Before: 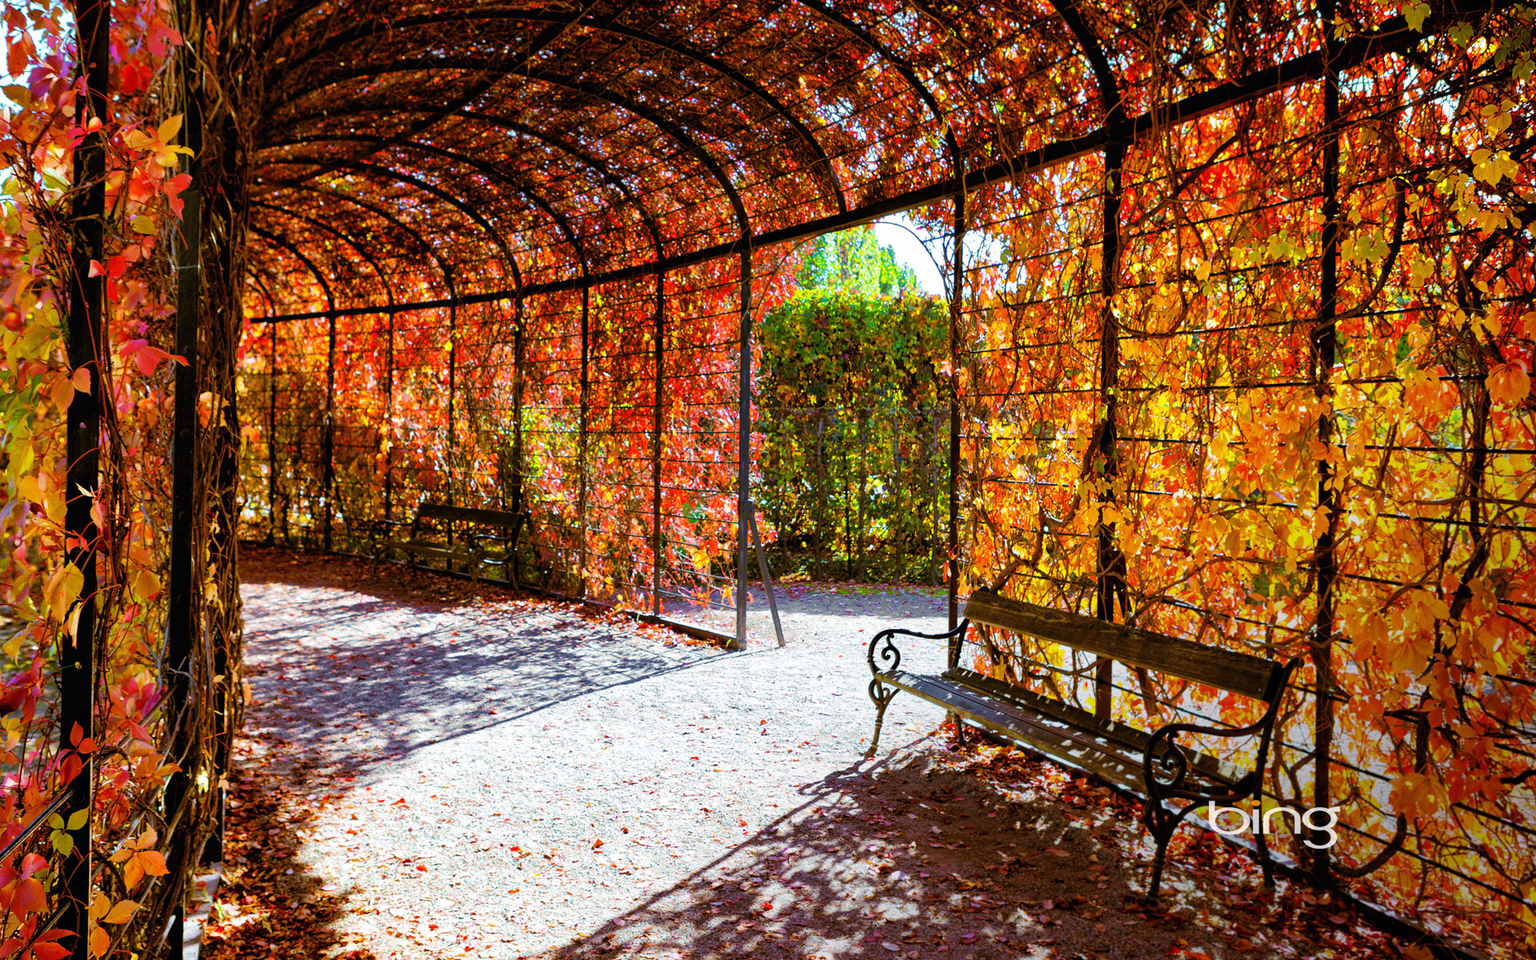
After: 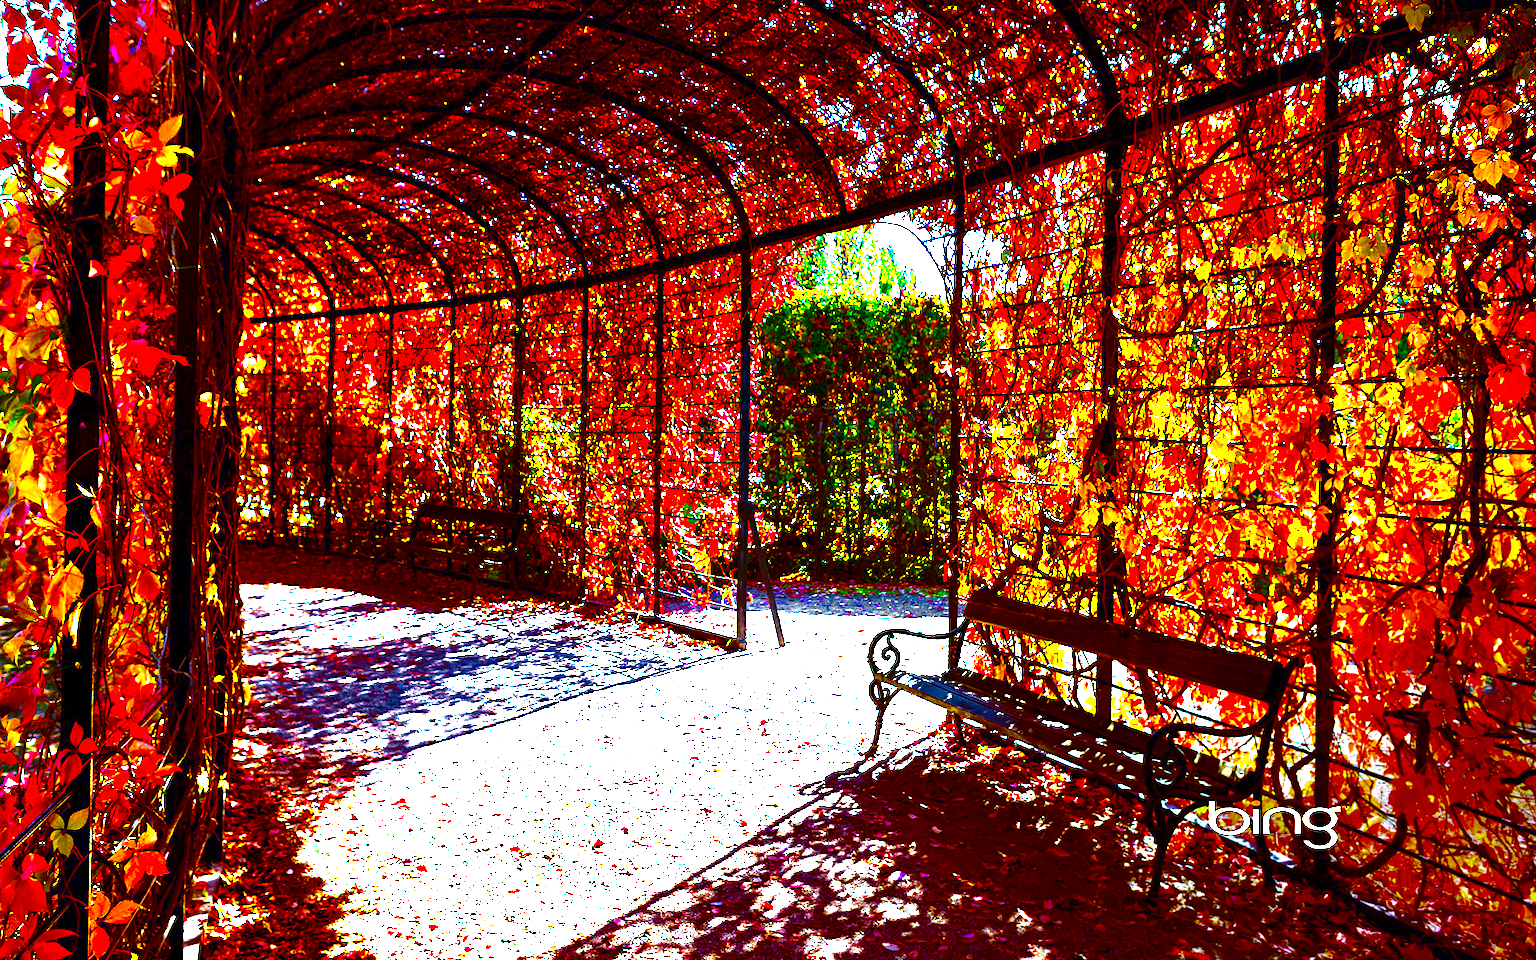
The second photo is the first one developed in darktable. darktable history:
contrast brightness saturation: brightness -0.981, saturation 0.991
exposure: black level correction 0, exposure 1.438 EV, compensate highlight preservation false
